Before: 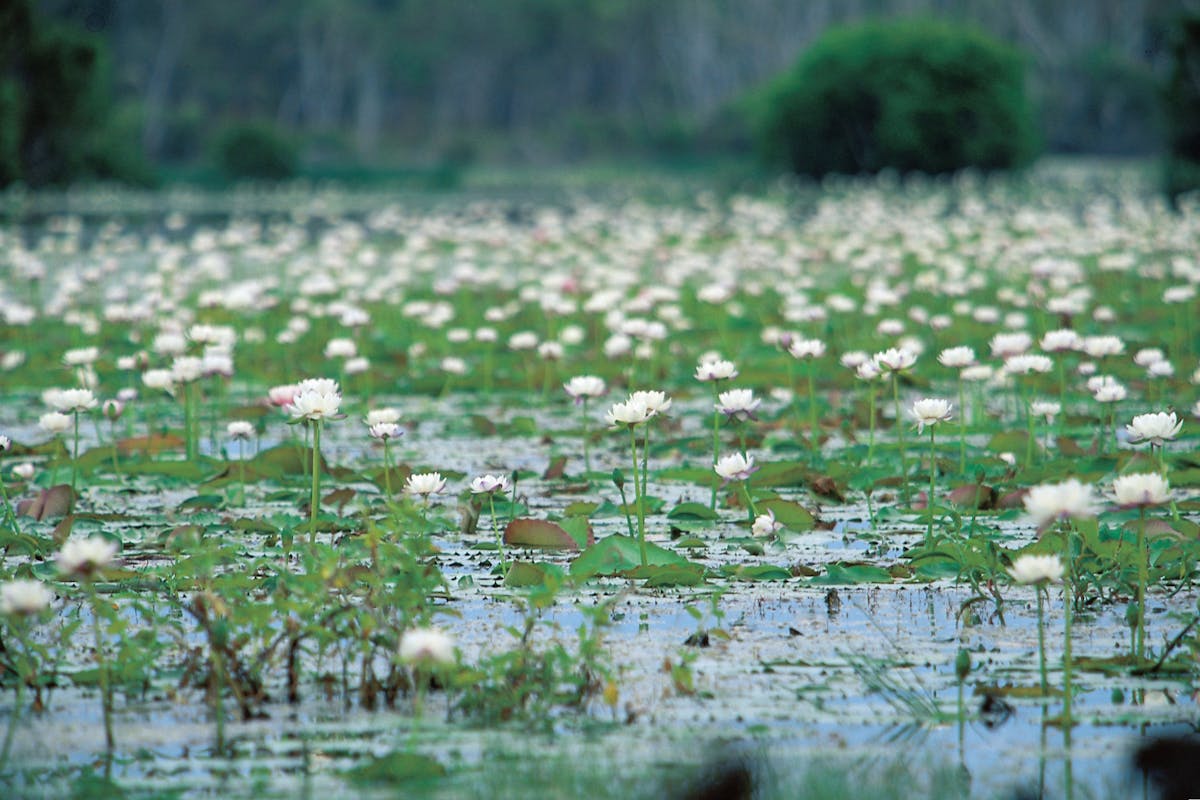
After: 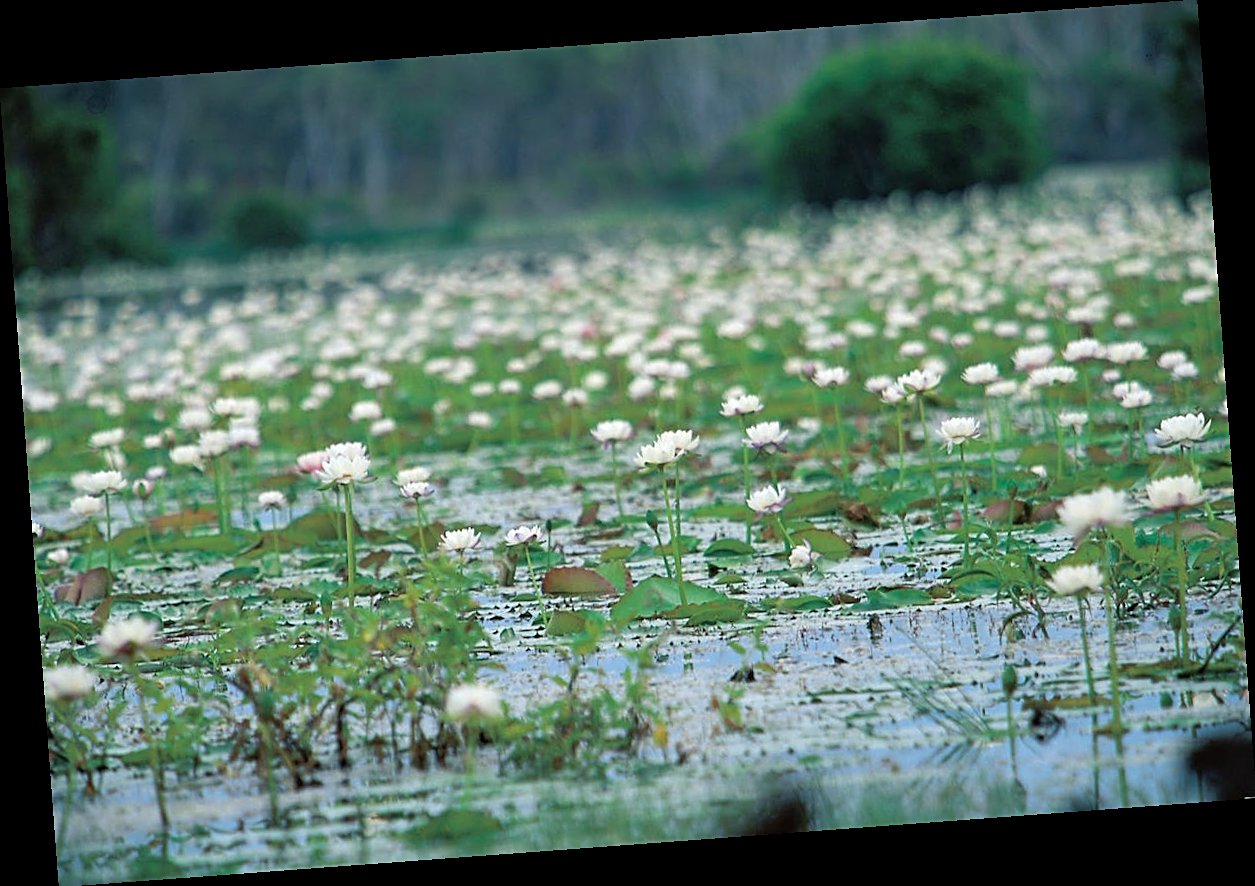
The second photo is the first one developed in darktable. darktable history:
sharpen: on, module defaults
rotate and perspective: rotation -4.25°, automatic cropping off
